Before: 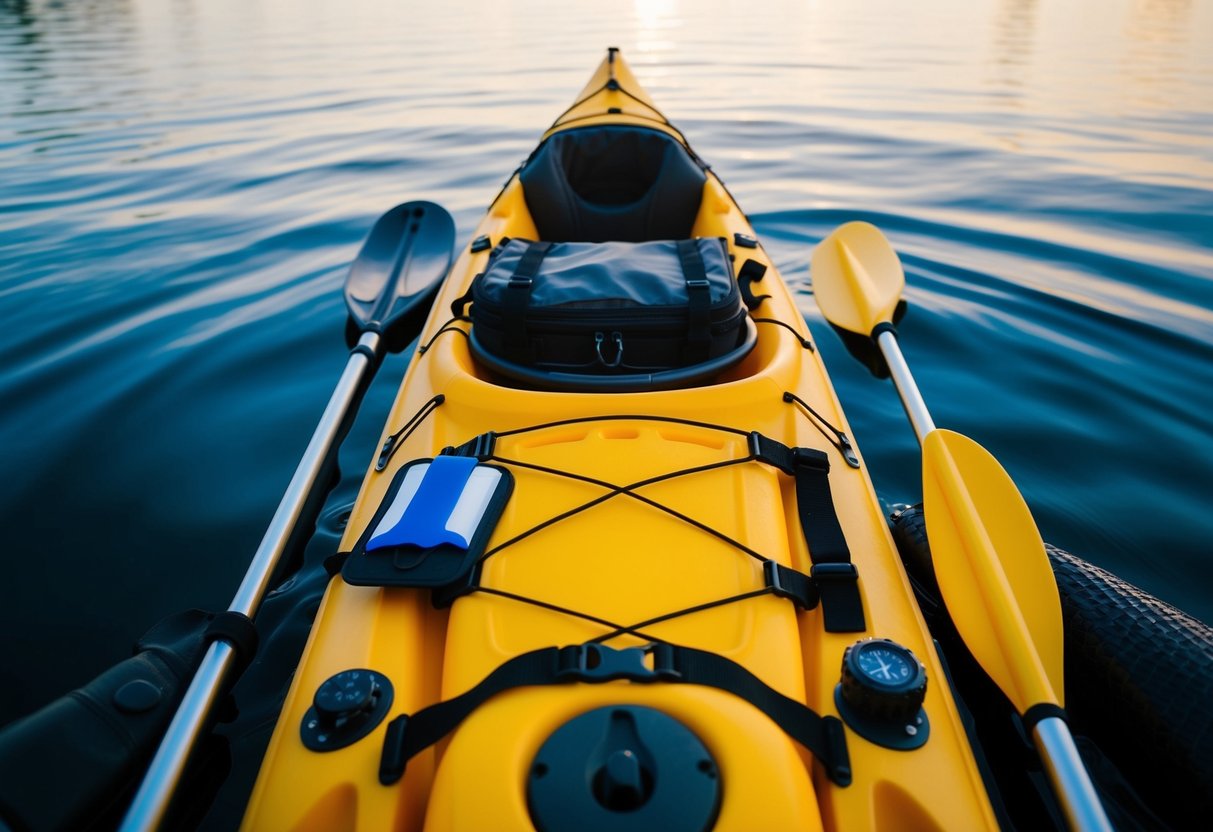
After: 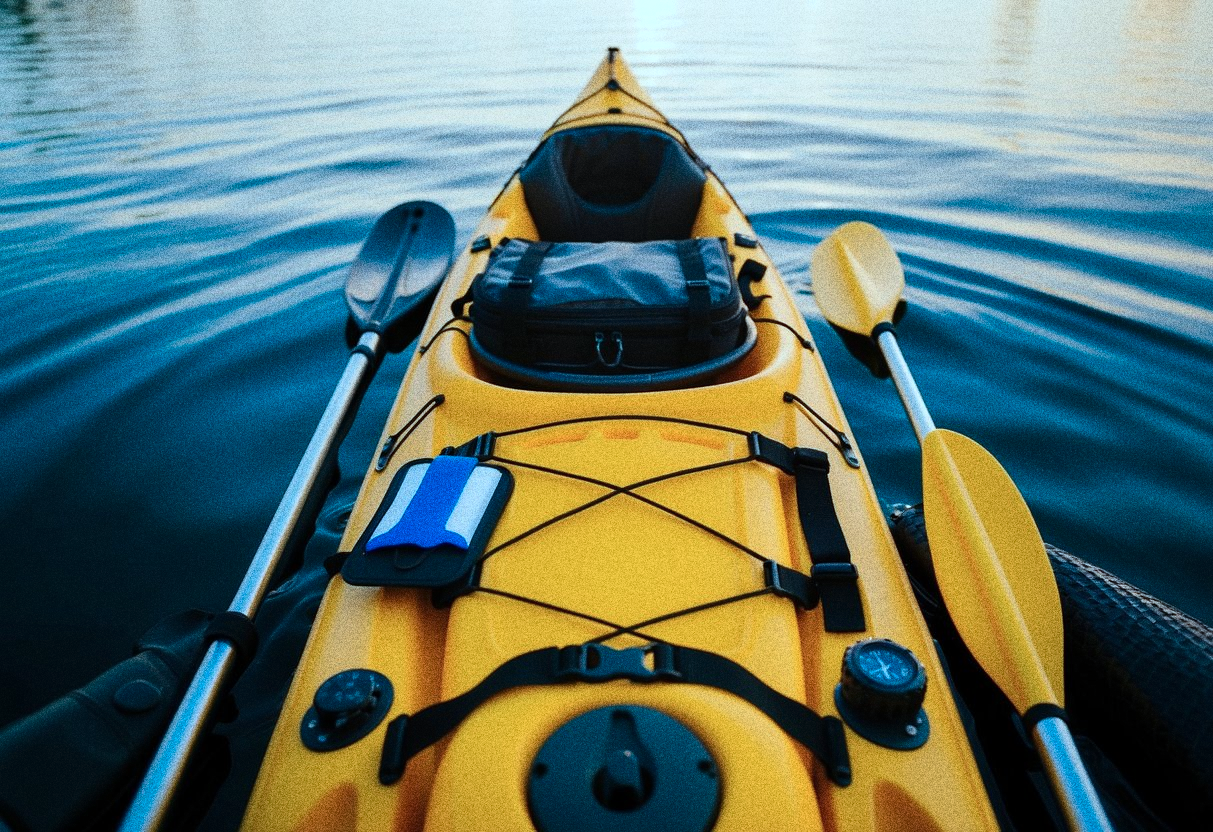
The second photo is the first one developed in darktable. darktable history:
color correction: highlights a* -11.71, highlights b* -15.58
grain: coarseness 10.62 ISO, strength 55.56%
